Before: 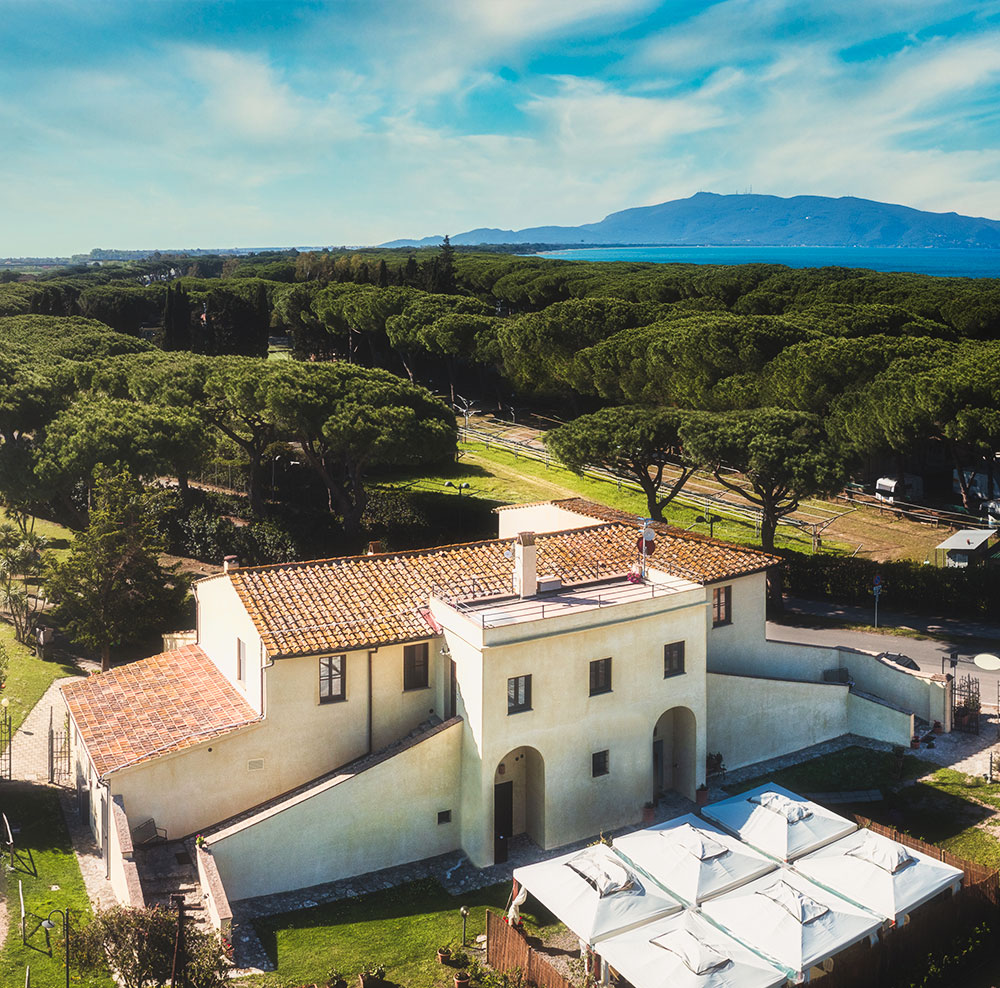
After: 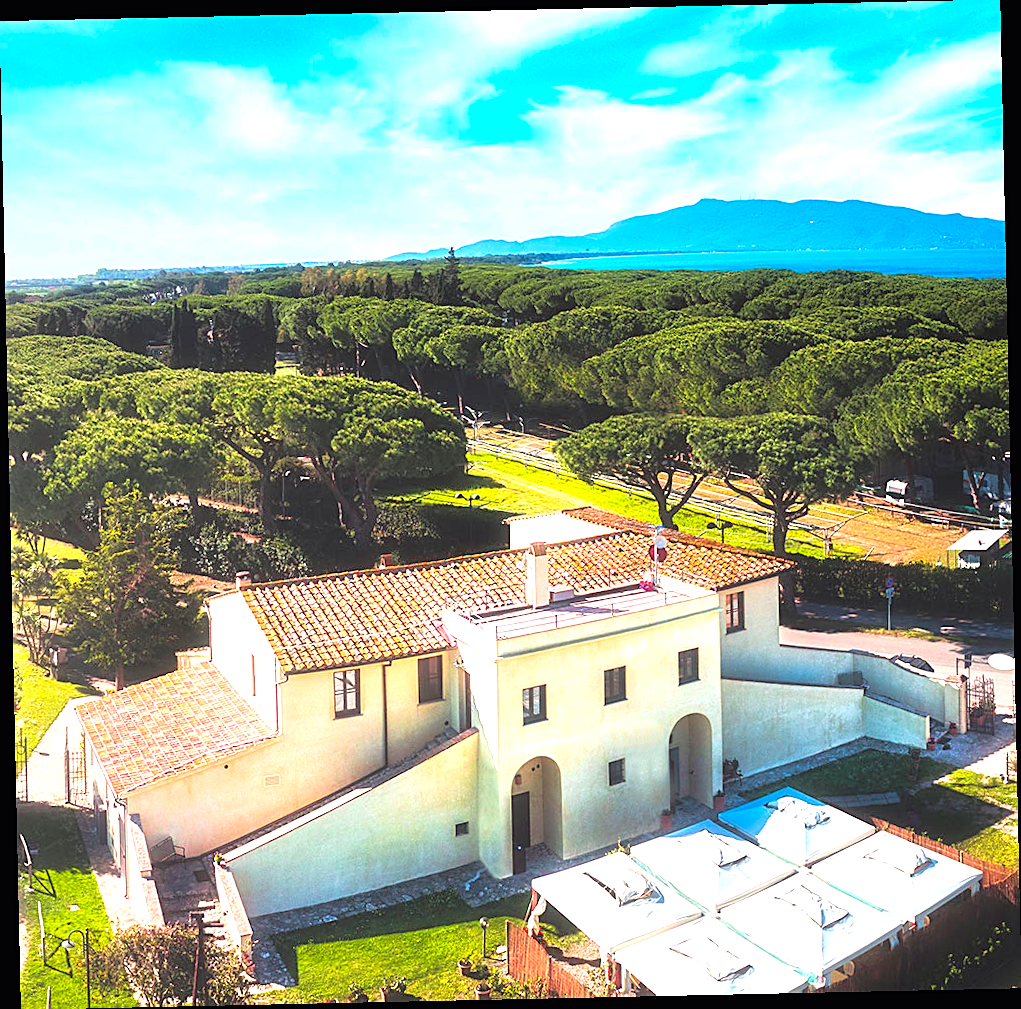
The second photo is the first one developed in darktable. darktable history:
exposure: black level correction 0, exposure 1.015 EV, compensate exposure bias true, compensate highlight preservation false
contrast brightness saturation: contrast 0.07, brightness 0.18, saturation 0.4
tone equalizer: on, module defaults
rotate and perspective: rotation -1.24°, automatic cropping off
tone curve: curves: ch0 [(0, 0) (0.106, 0.041) (0.256, 0.197) (0.37, 0.336) (0.513, 0.481) (0.667, 0.629) (1, 1)]; ch1 [(0, 0) (0.502, 0.505) (0.553, 0.577) (1, 1)]; ch2 [(0, 0) (0.5, 0.495) (0.56, 0.544) (1, 1)], color space Lab, independent channels, preserve colors none
sharpen: on, module defaults
